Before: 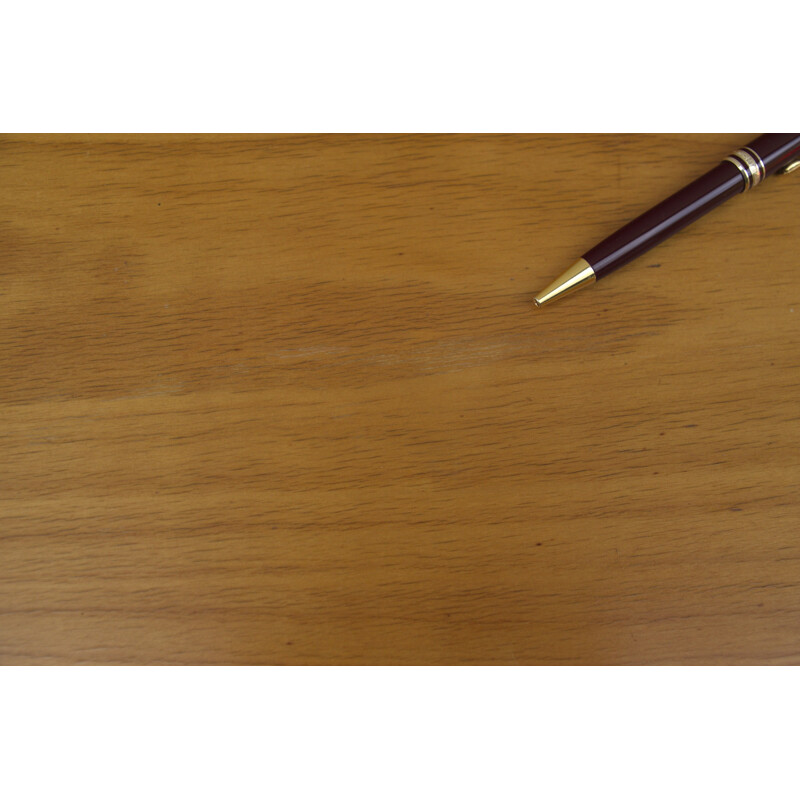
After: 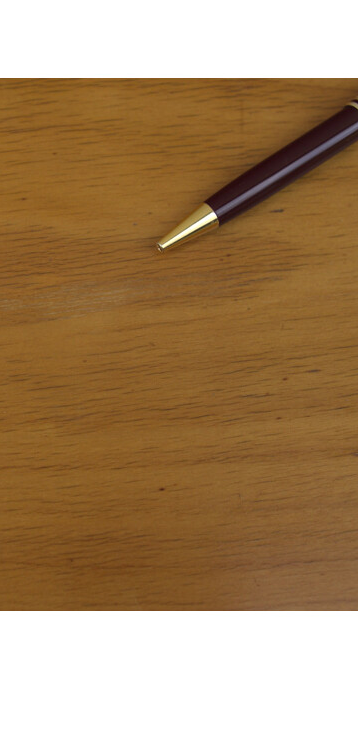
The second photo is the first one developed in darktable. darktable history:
crop: left 47.246%, top 6.88%, right 7.952%
